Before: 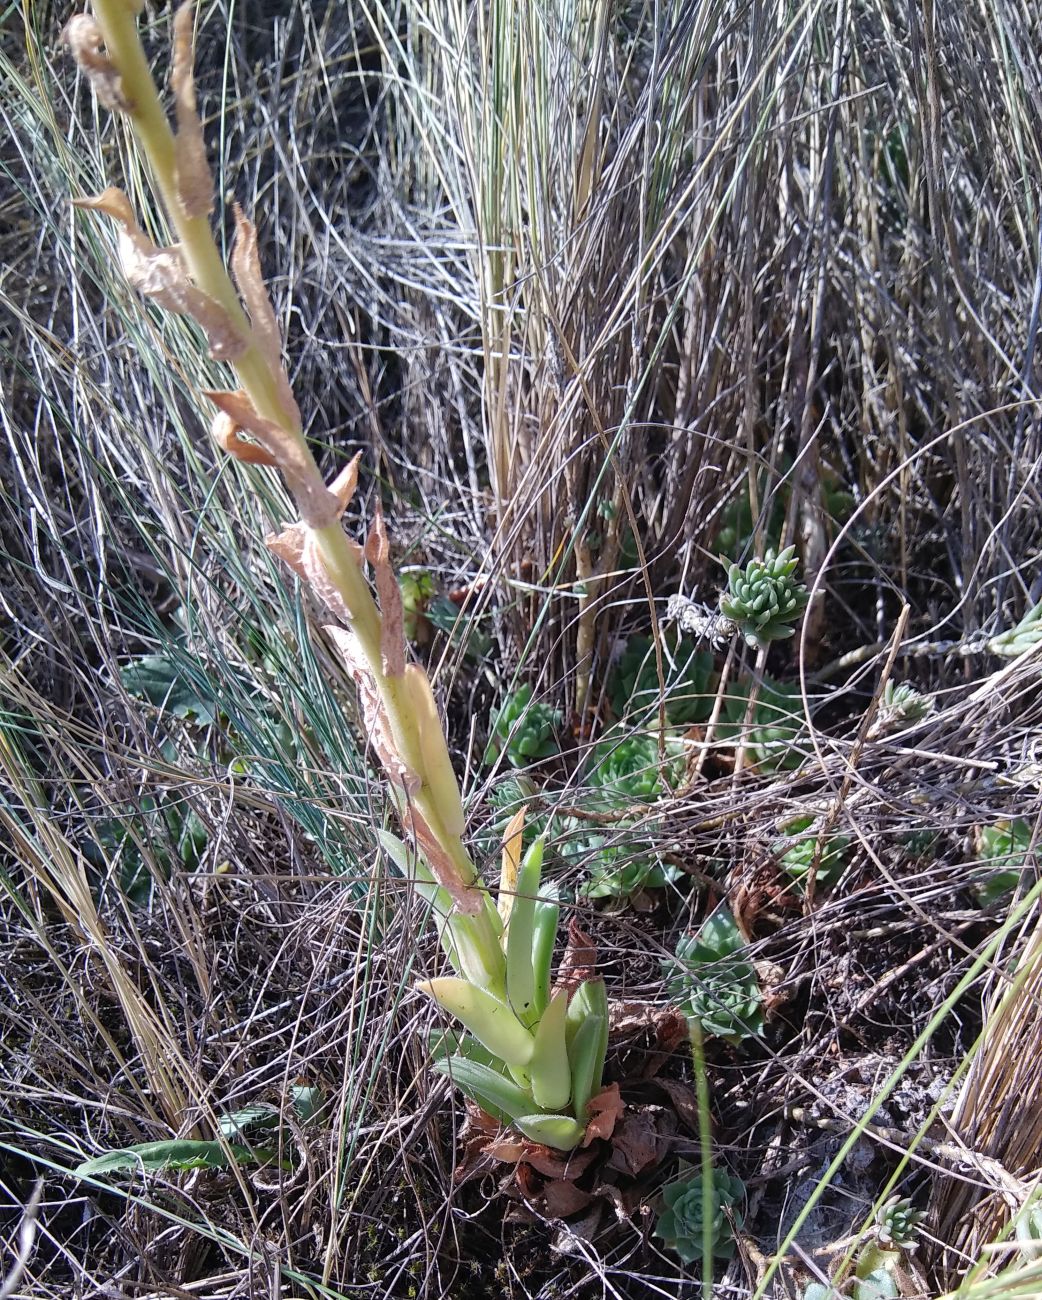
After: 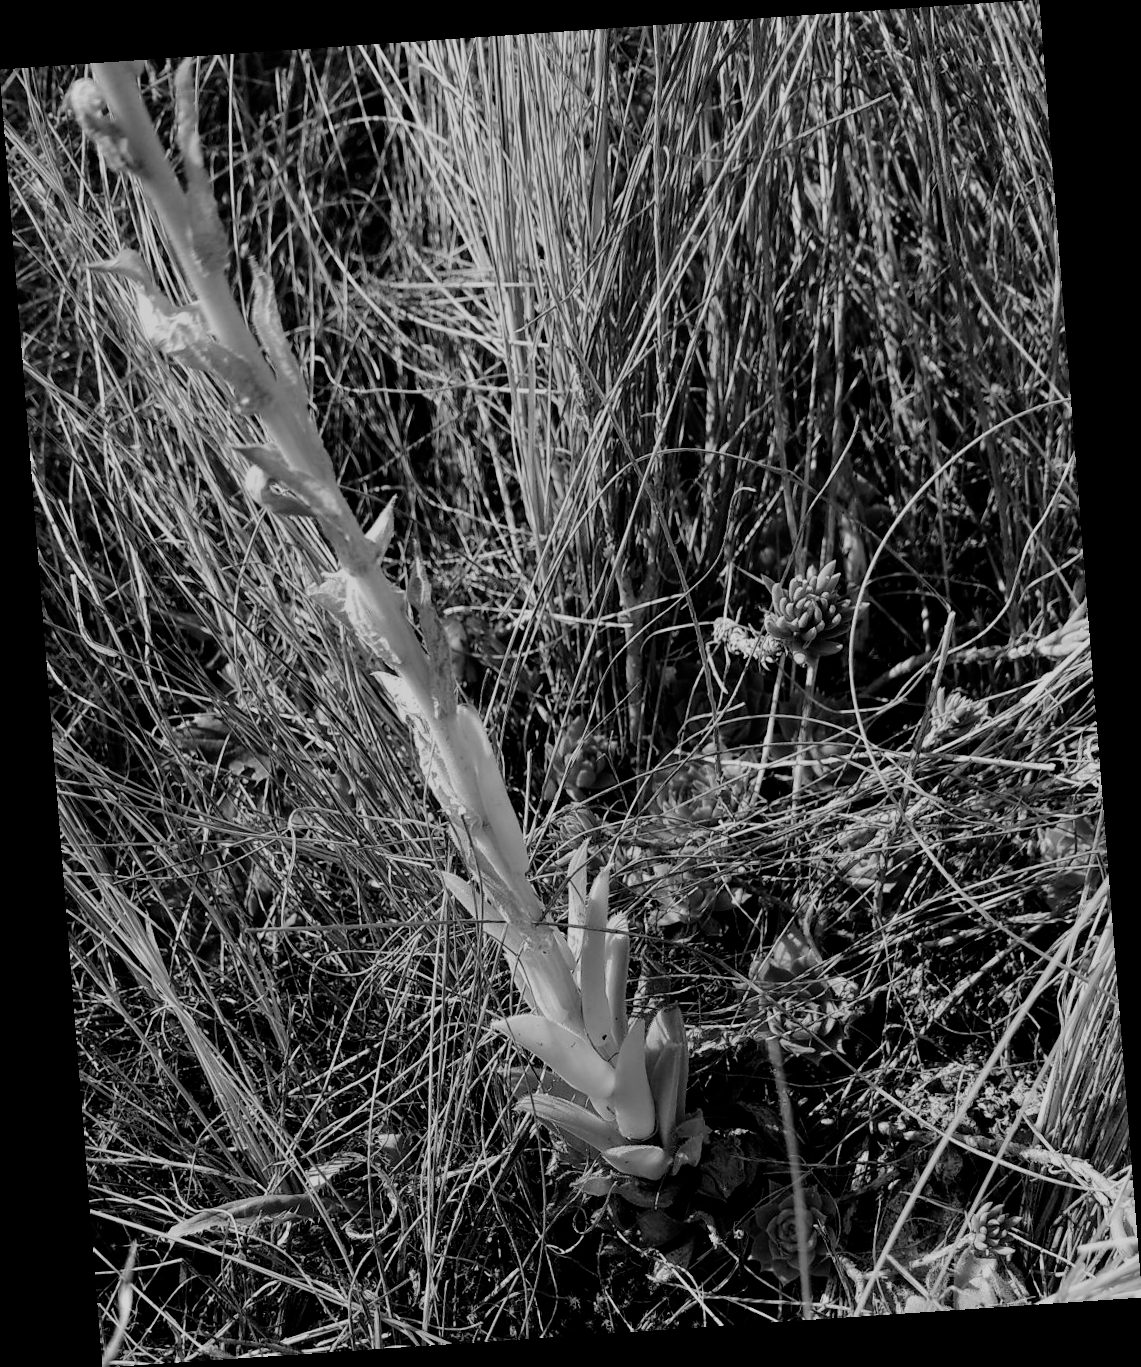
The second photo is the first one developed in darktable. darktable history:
rotate and perspective: rotation -4.2°, shear 0.006, automatic cropping off
filmic rgb: middle gray luminance 29%, black relative exposure -10.3 EV, white relative exposure 5.5 EV, threshold 6 EV, target black luminance 0%, hardness 3.95, latitude 2.04%, contrast 1.132, highlights saturation mix 5%, shadows ↔ highlights balance 15.11%, add noise in highlights 0, preserve chrominance no, color science v3 (2019), use custom middle-gray values true, iterations of high-quality reconstruction 0, contrast in highlights soft, enable highlight reconstruction true
contrast equalizer: octaves 7, y [[0.6 ×6], [0.55 ×6], [0 ×6], [0 ×6], [0 ×6]], mix 0.29
white balance: red 1.009, blue 0.985
monochrome: on, module defaults
